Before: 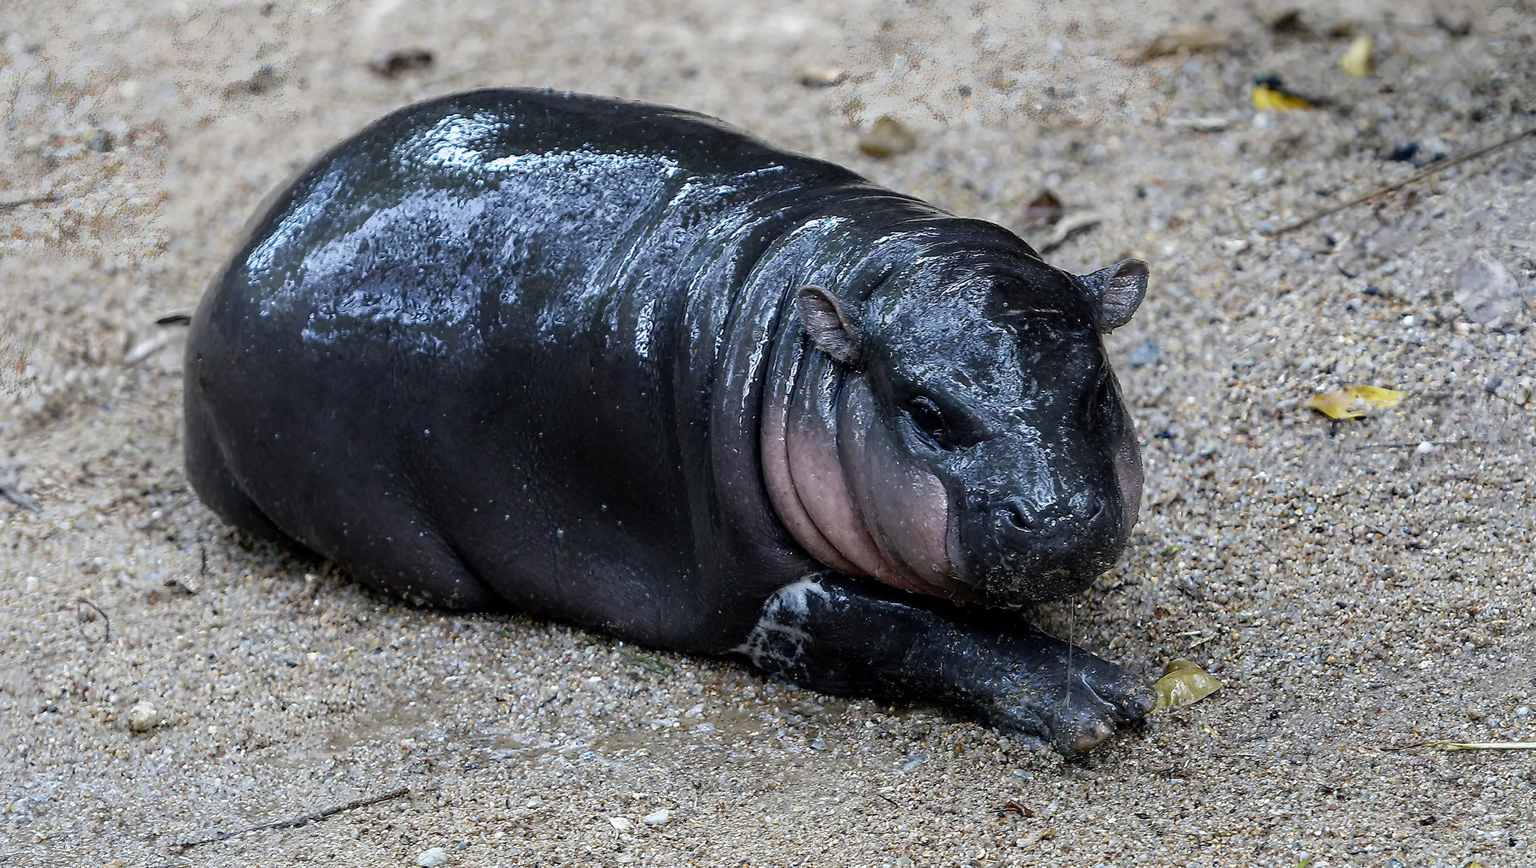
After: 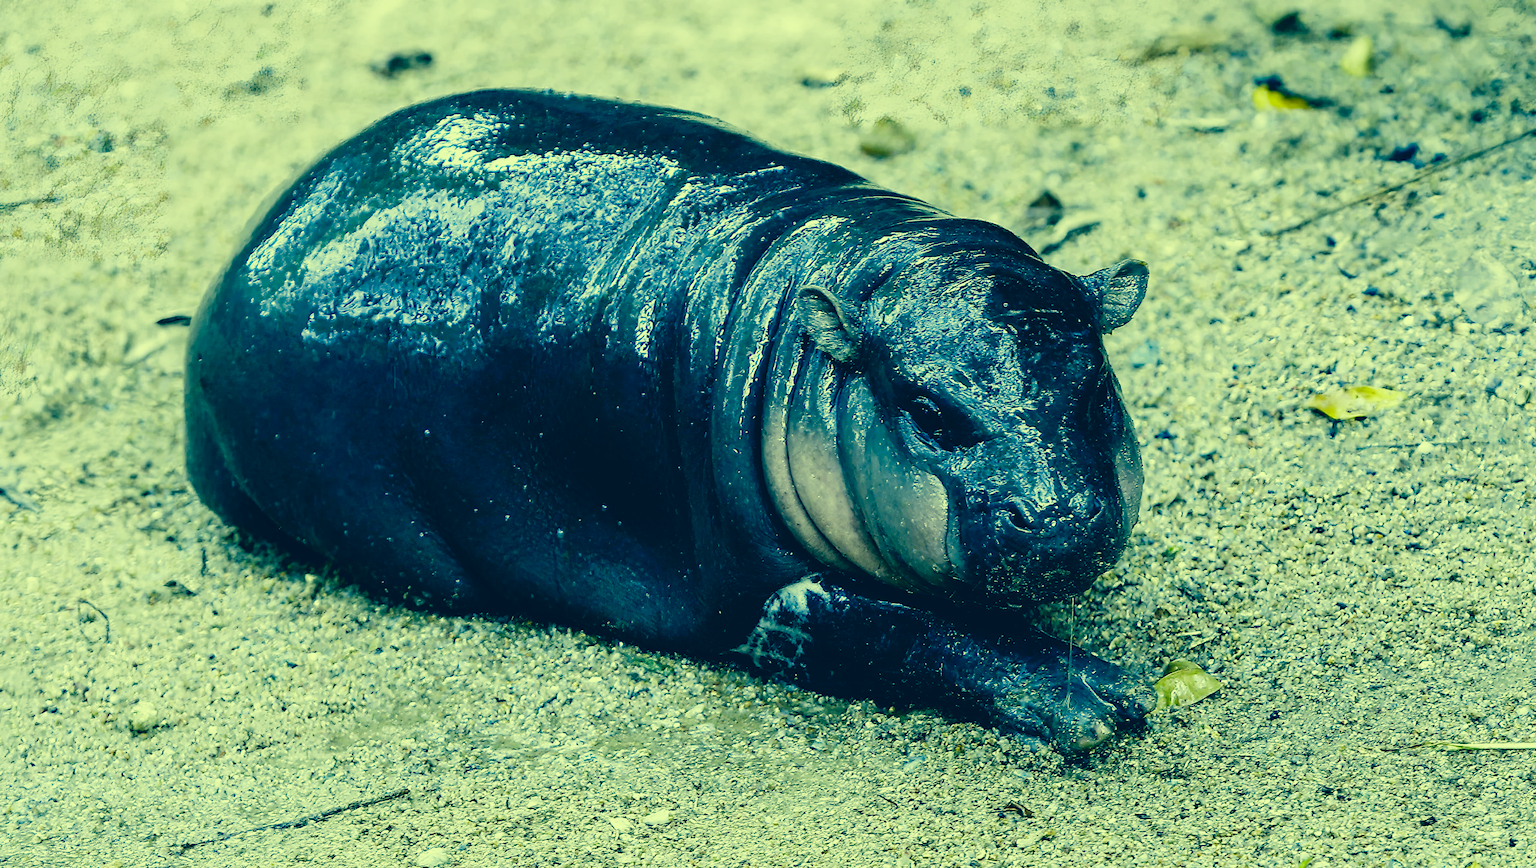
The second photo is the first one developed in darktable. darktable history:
color balance: mode lift, gamma, gain (sRGB)
color correction: highlights a* -15.58, highlights b* 40, shadows a* -40, shadows b* -26.18
exposure: black level correction 0, exposure 0.7 EV, compensate exposure bias true, compensate highlight preservation false
filmic rgb: black relative exposure -16 EV, white relative exposure 5.31 EV, hardness 5.9, contrast 1.25, preserve chrominance no, color science v5 (2021)
